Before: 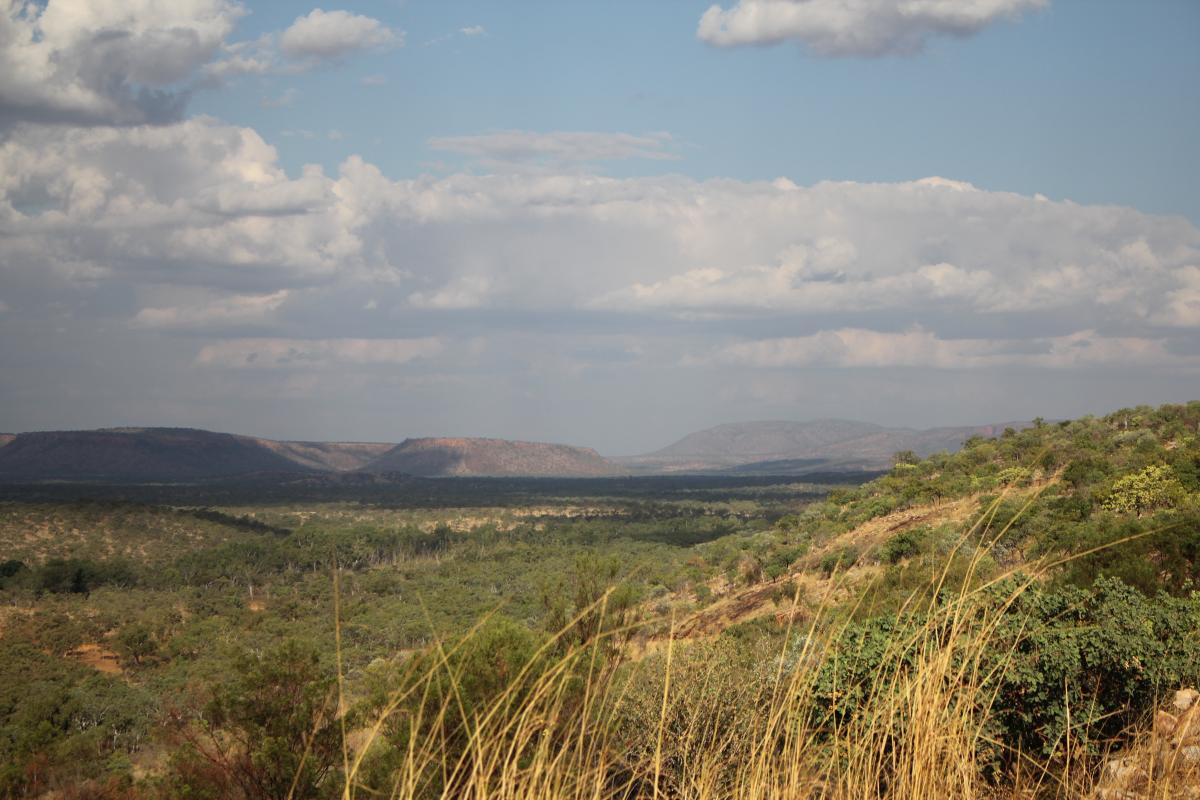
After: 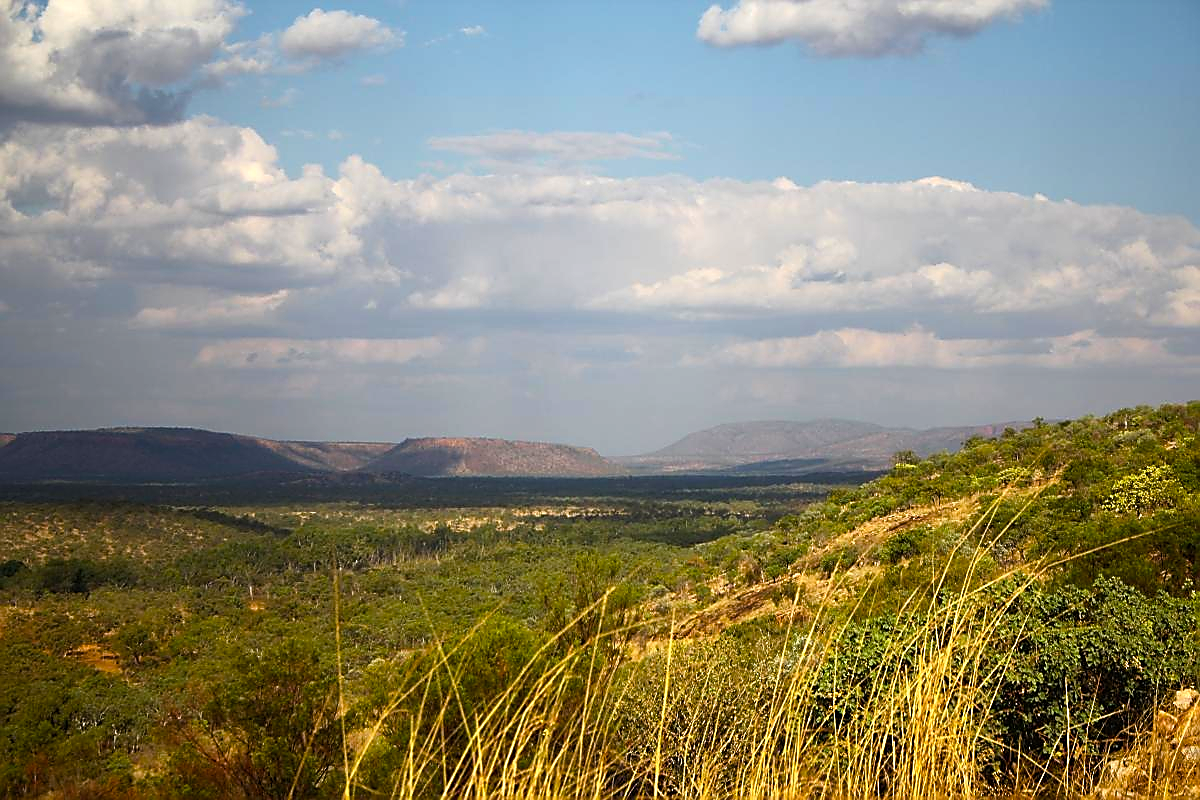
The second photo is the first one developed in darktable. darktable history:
color balance rgb: linear chroma grading › global chroma 16.62%, perceptual saturation grading › highlights -8.63%, perceptual saturation grading › mid-tones 18.66%, perceptual saturation grading › shadows 28.49%, perceptual brilliance grading › highlights 14.22%, perceptual brilliance grading › shadows -18.96%, global vibrance 27.71%
sharpen: radius 1.4, amount 1.25, threshold 0.7
